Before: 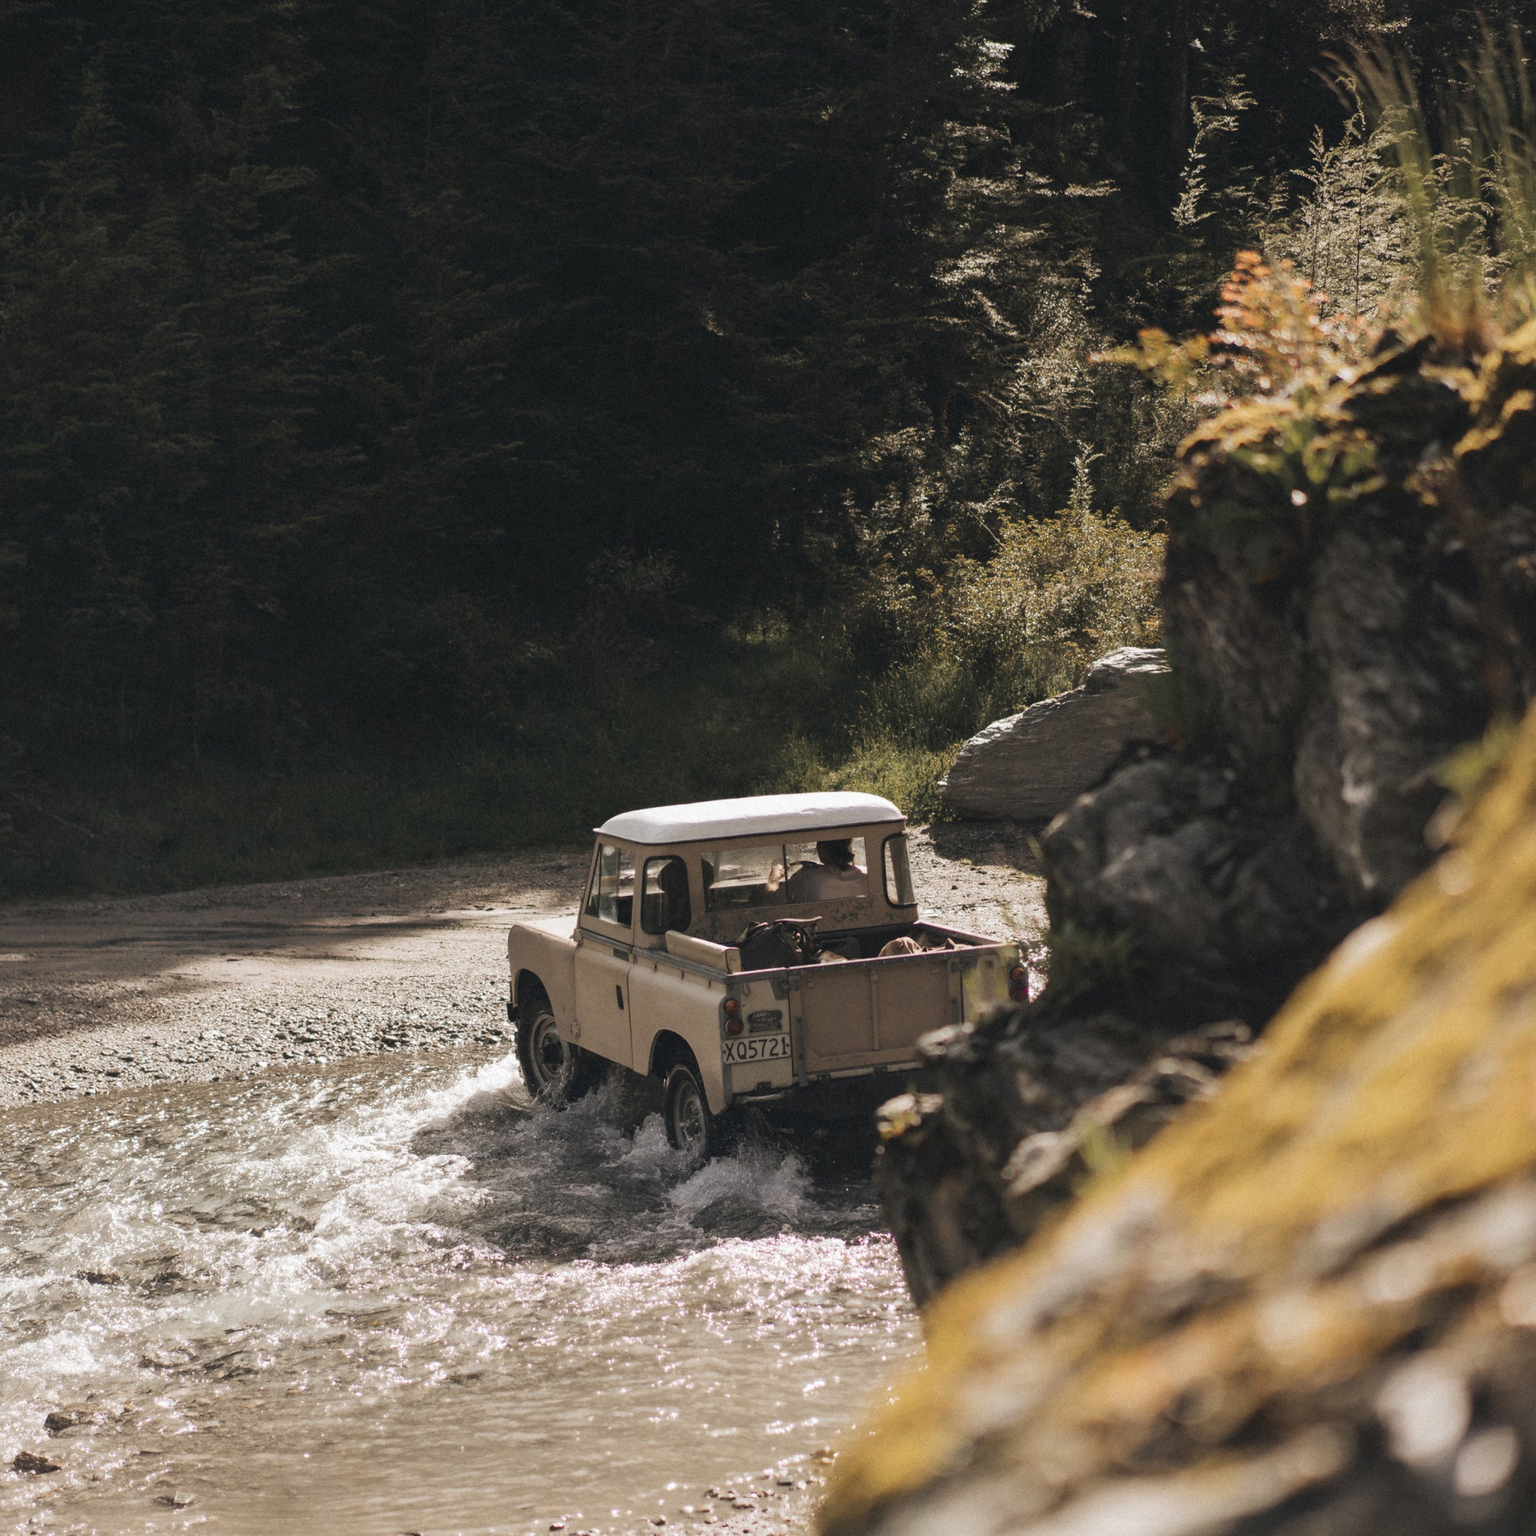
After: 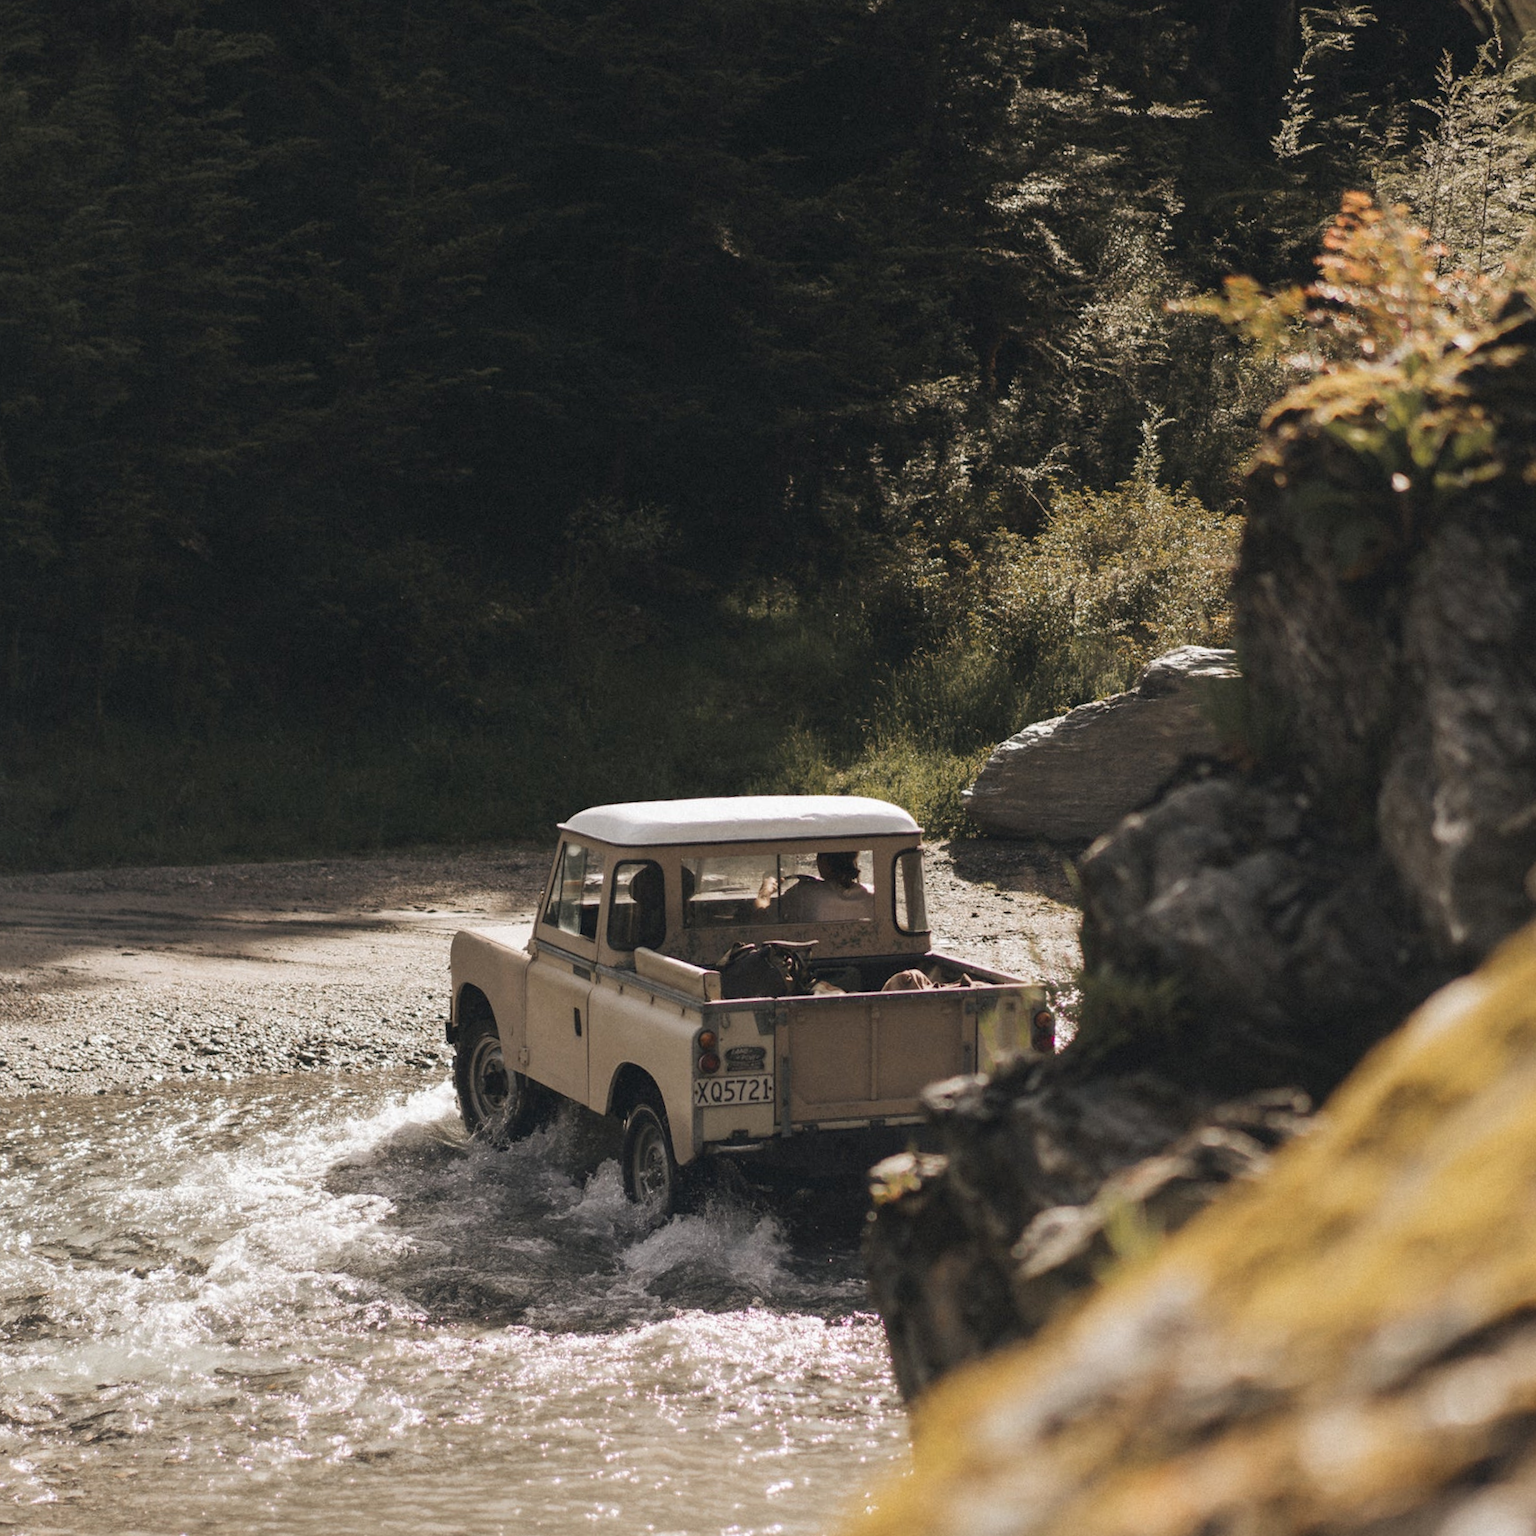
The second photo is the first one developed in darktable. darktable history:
crop and rotate: angle -3.09°, left 5.135%, top 5.21%, right 4.686%, bottom 4.616%
